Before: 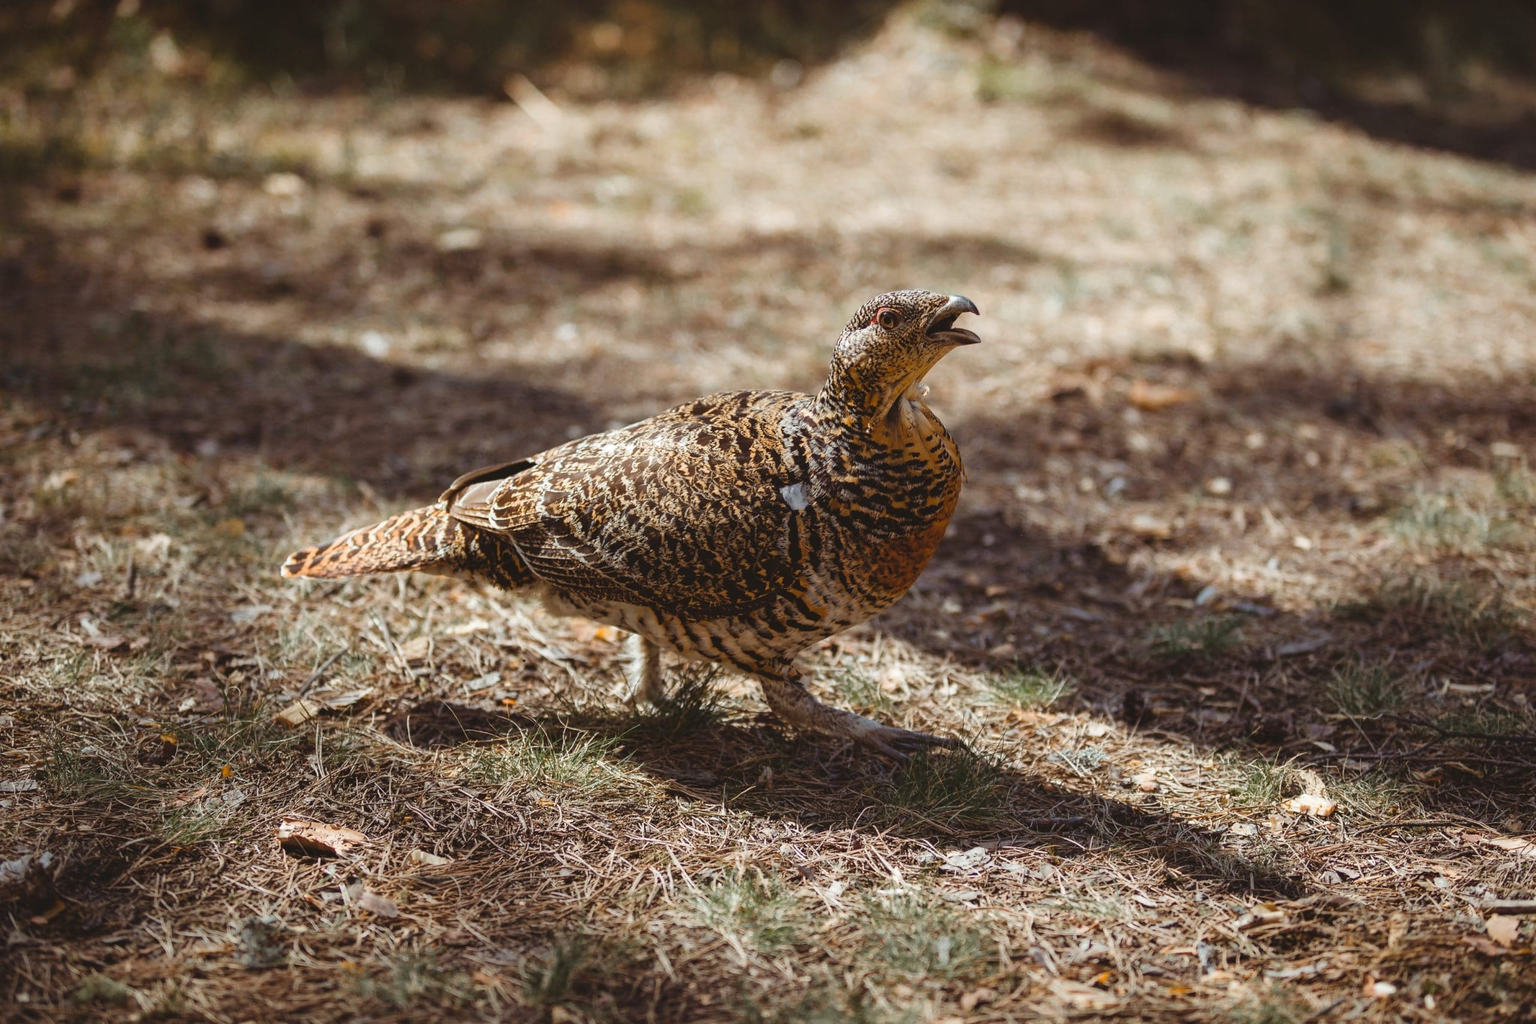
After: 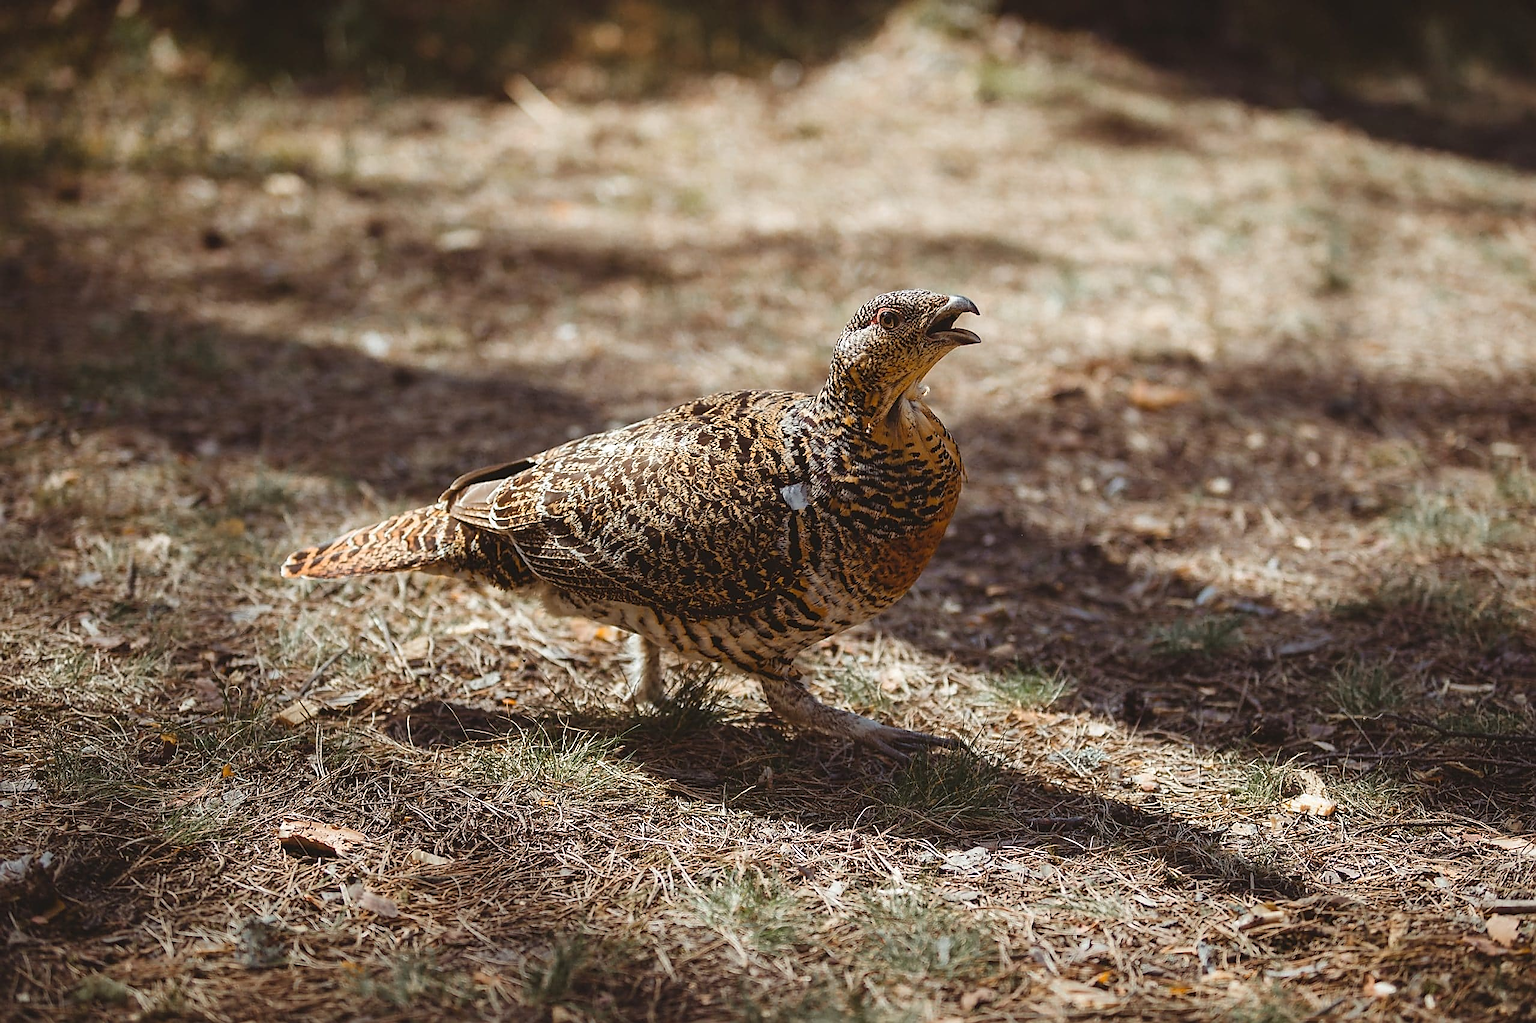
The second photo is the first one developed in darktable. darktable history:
sharpen: radius 1.383, amount 1.238, threshold 0.767
